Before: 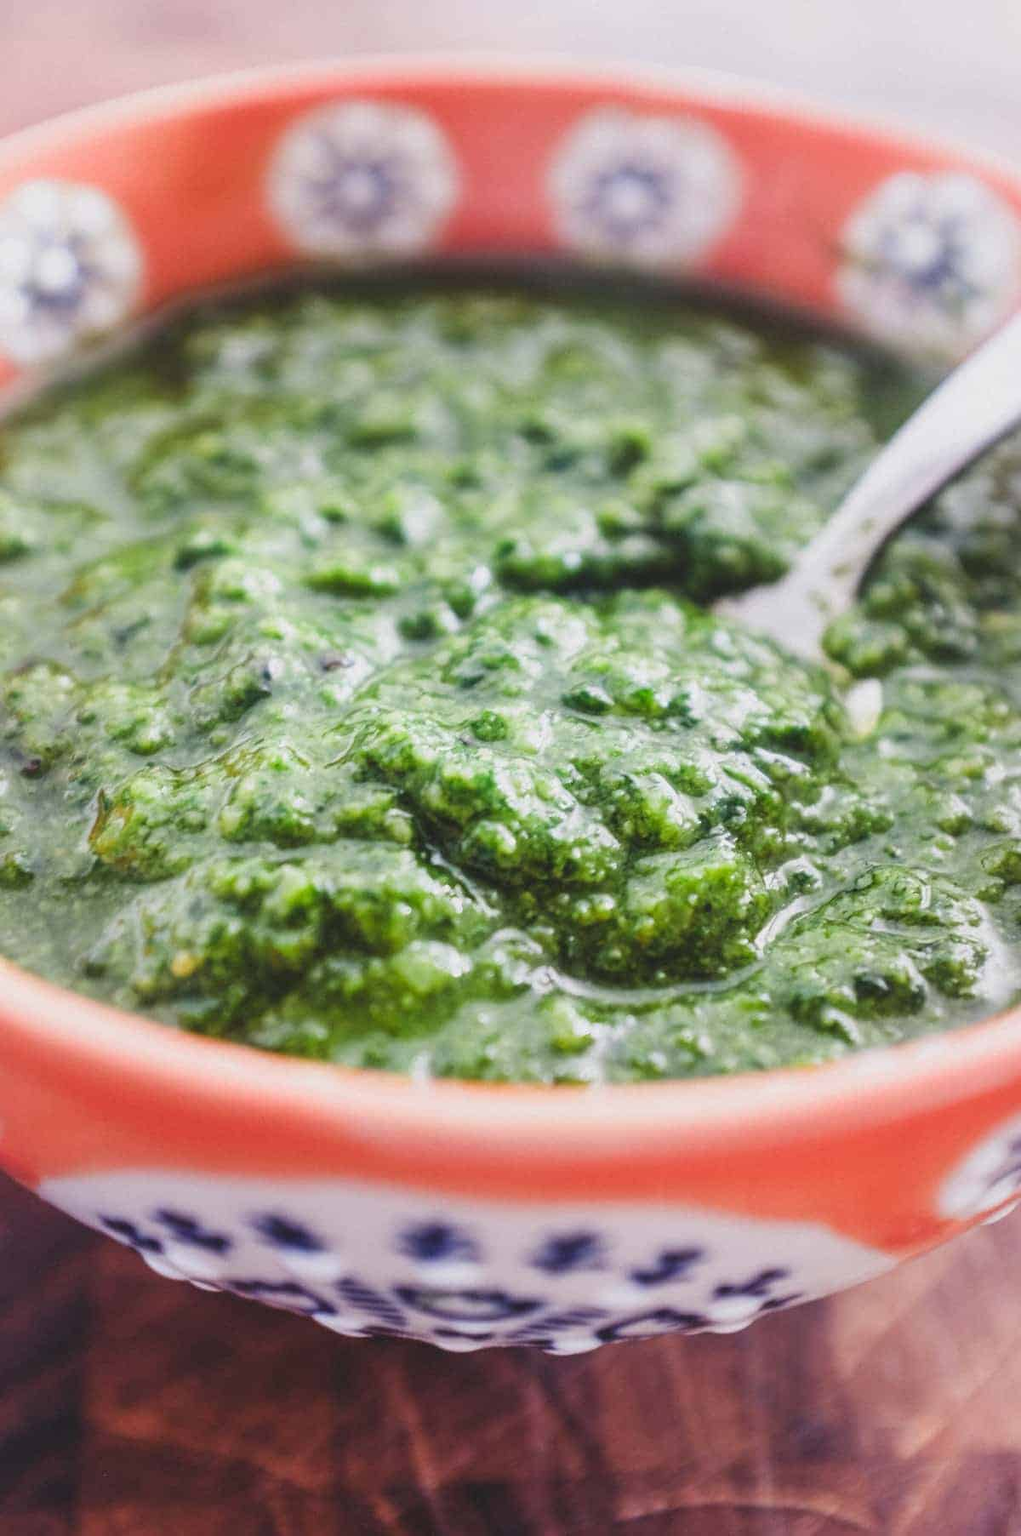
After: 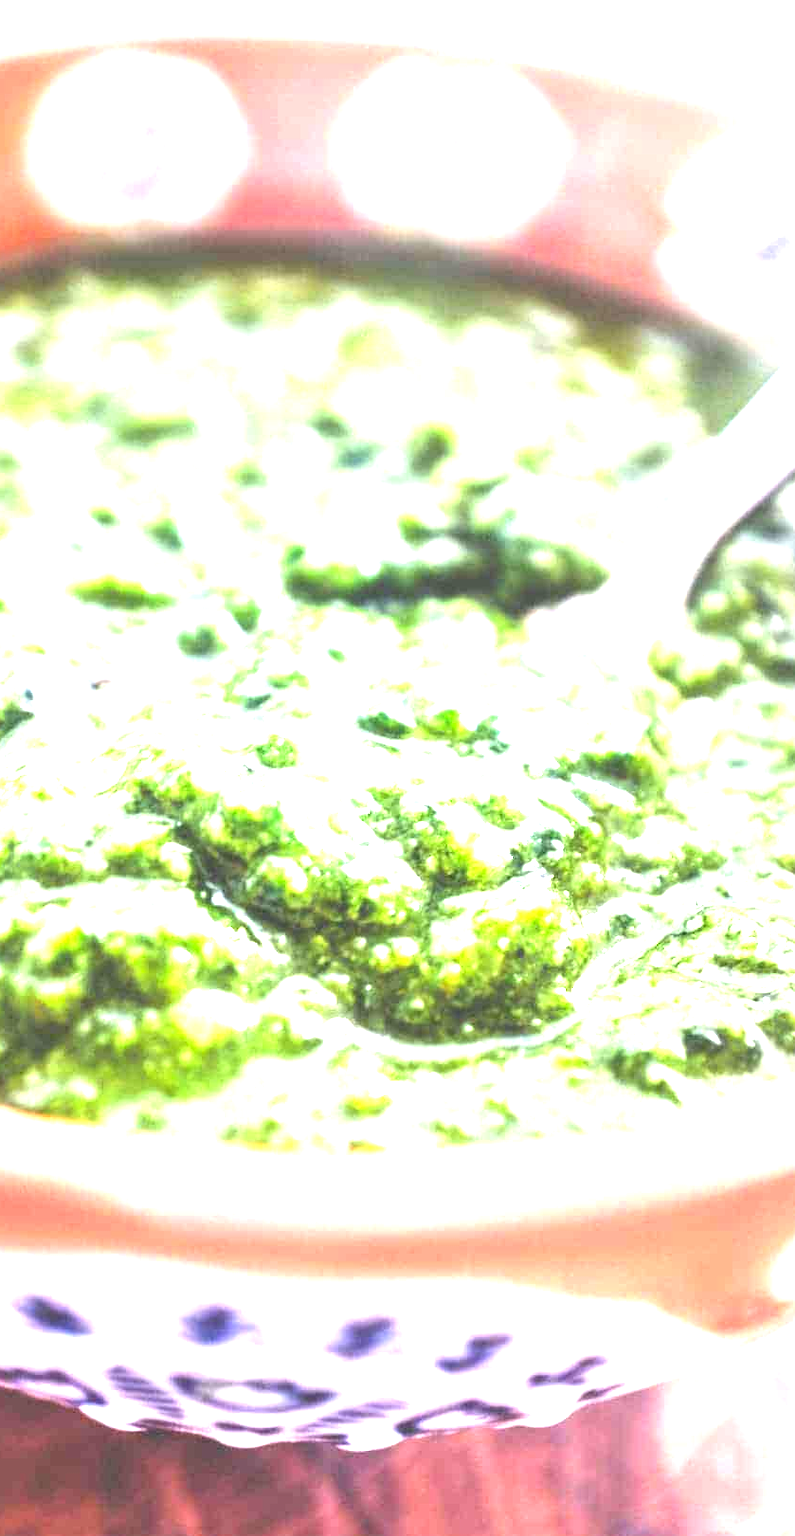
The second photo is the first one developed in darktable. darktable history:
crop and rotate: left 23.622%, top 3.385%, right 6.397%, bottom 6.762%
exposure: exposure 2.21 EV, compensate highlight preservation false
